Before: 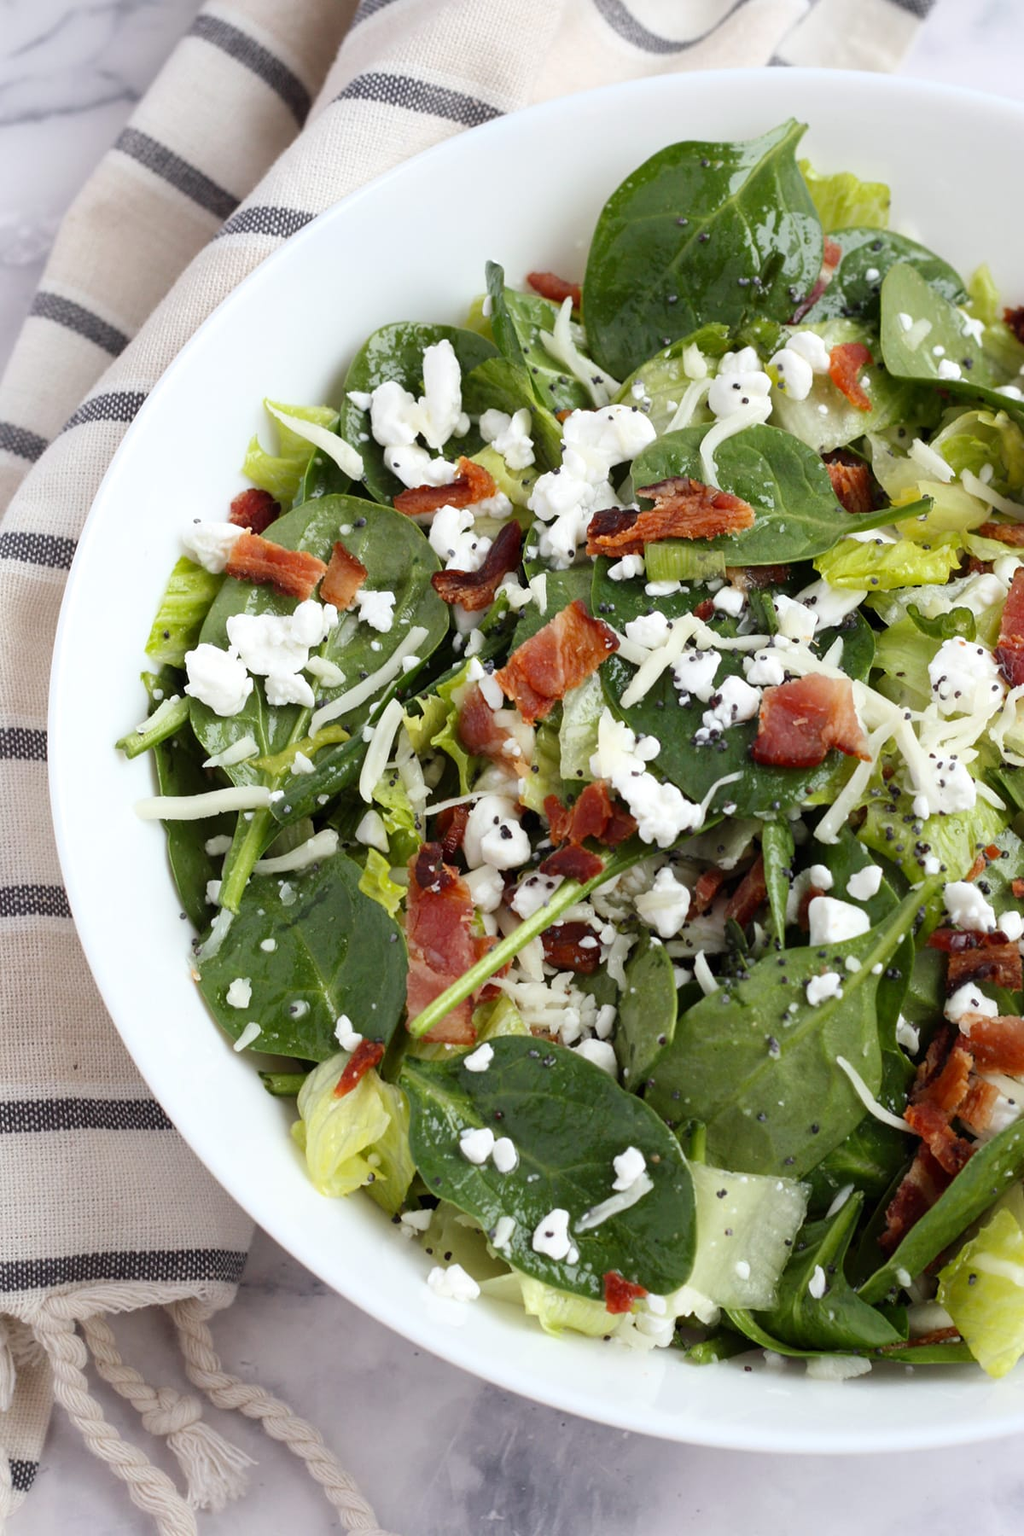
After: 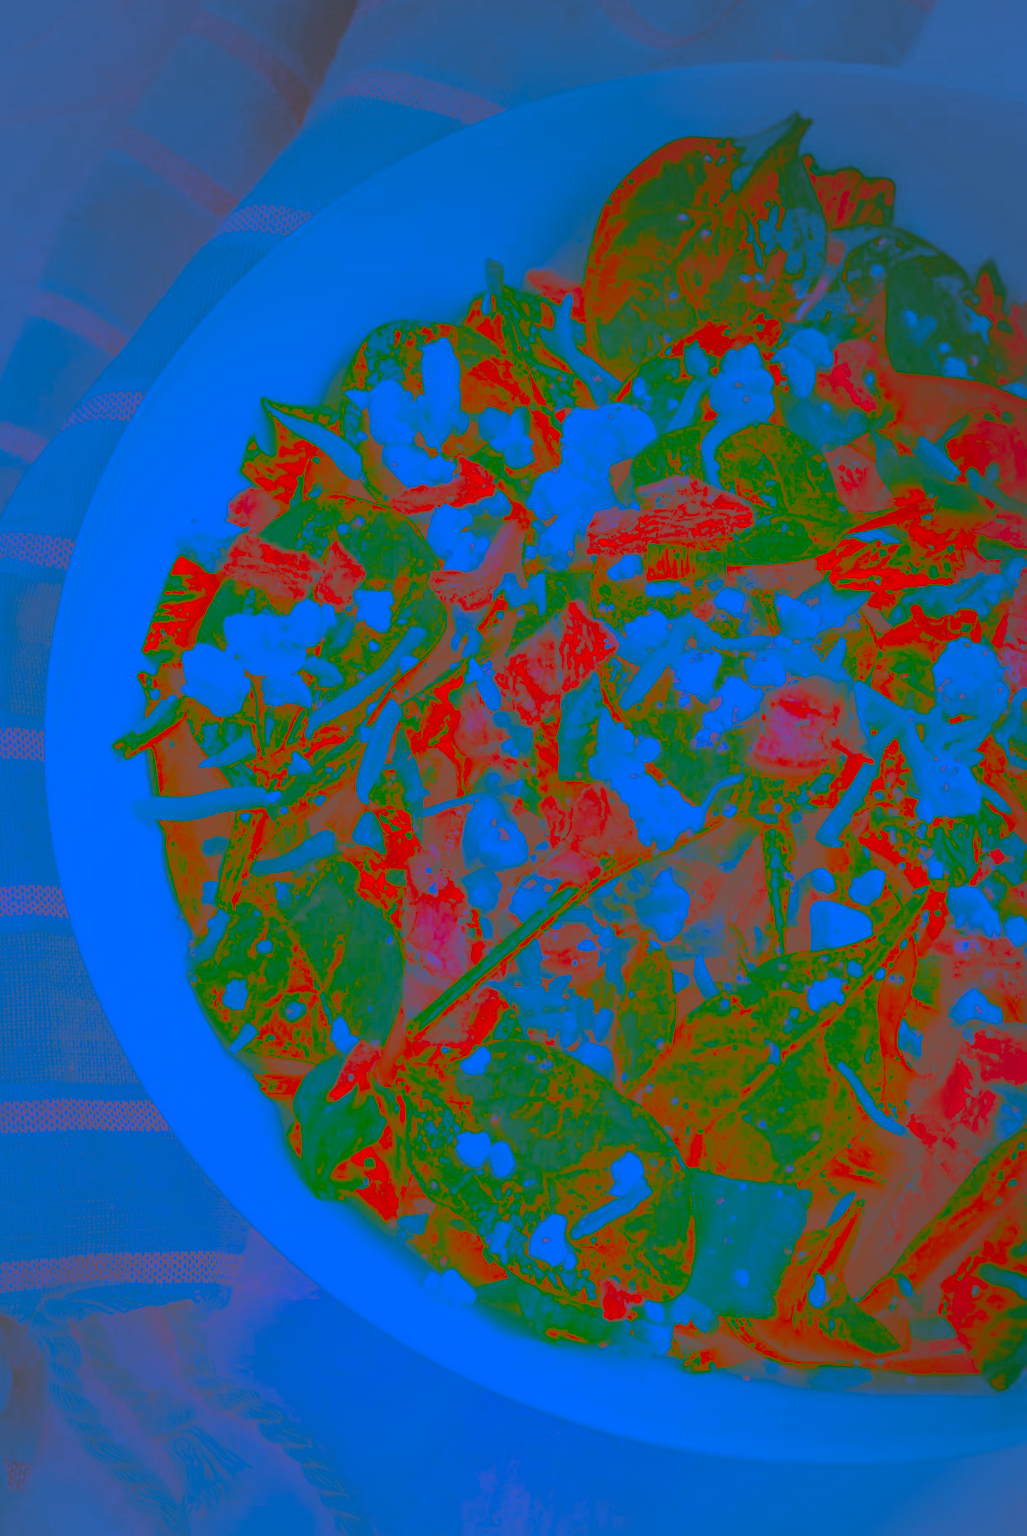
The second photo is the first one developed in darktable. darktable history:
contrast brightness saturation: contrast -0.99, brightness -0.17, saturation 0.75
rotate and perspective: rotation 0.192°, lens shift (horizontal) -0.015, crop left 0.005, crop right 0.996, crop top 0.006, crop bottom 0.99
white balance: red 0.766, blue 1.537
color correction: highlights a* 8.98, highlights b* 15.09, shadows a* -0.49, shadows b* 26.52
vignetting: fall-off start 64.63%, center (-0.034, 0.148), width/height ratio 0.881
color balance: mode lift, gamma, gain (sRGB), lift [0.997, 0.979, 1.021, 1.011], gamma [1, 1.084, 0.916, 0.998], gain [1, 0.87, 1.13, 1.101], contrast 4.55%, contrast fulcrum 38.24%, output saturation 104.09%
color balance rgb: shadows lift › chroma 2%, shadows lift › hue 247.2°, power › chroma 0.3%, power › hue 25.2°, highlights gain › chroma 3%, highlights gain › hue 60°, global offset › luminance 0.75%, perceptual saturation grading › global saturation 20%, perceptual saturation grading › highlights -20%, perceptual saturation grading › shadows 30%, global vibrance 20%
color zones: curves: ch2 [(0, 0.5) (0.084, 0.497) (0.323, 0.335) (0.4, 0.497) (1, 0.5)], process mode strong
